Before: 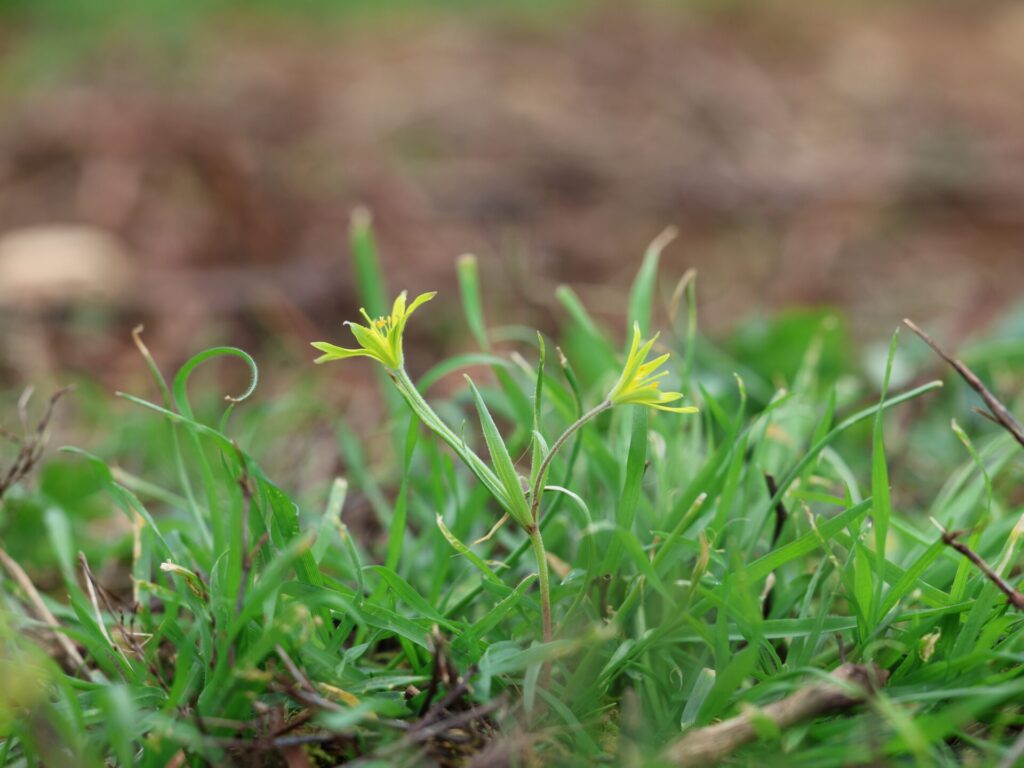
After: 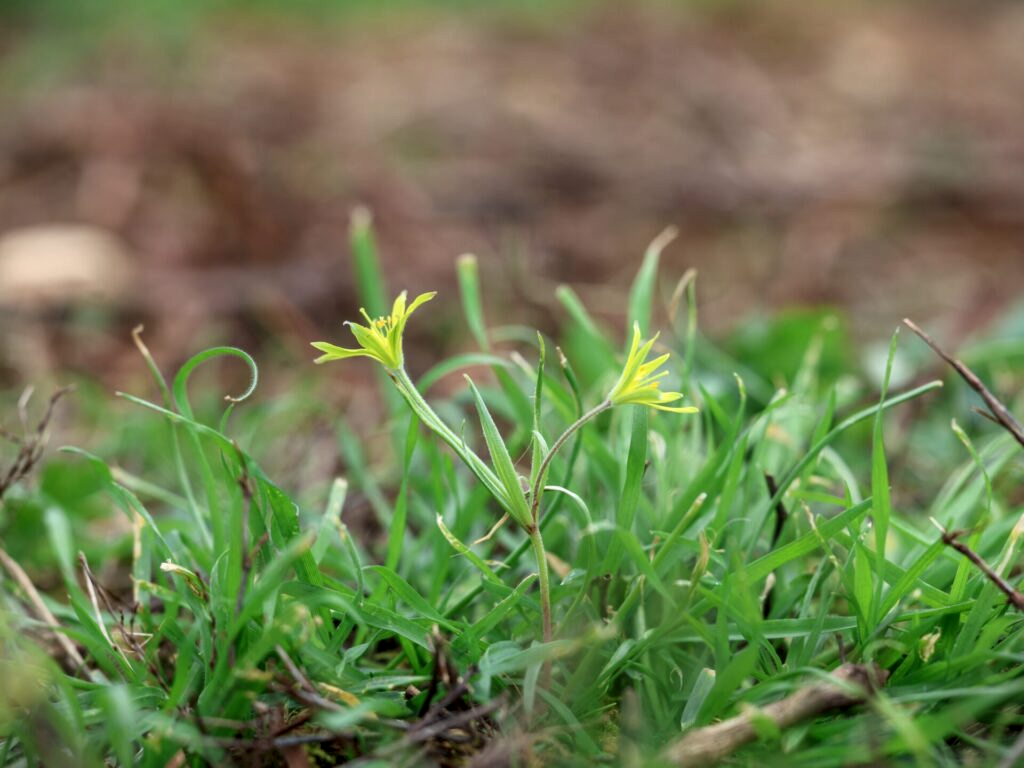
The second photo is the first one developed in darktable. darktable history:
vignetting: fall-off start 99.19%
local contrast: detail 130%
